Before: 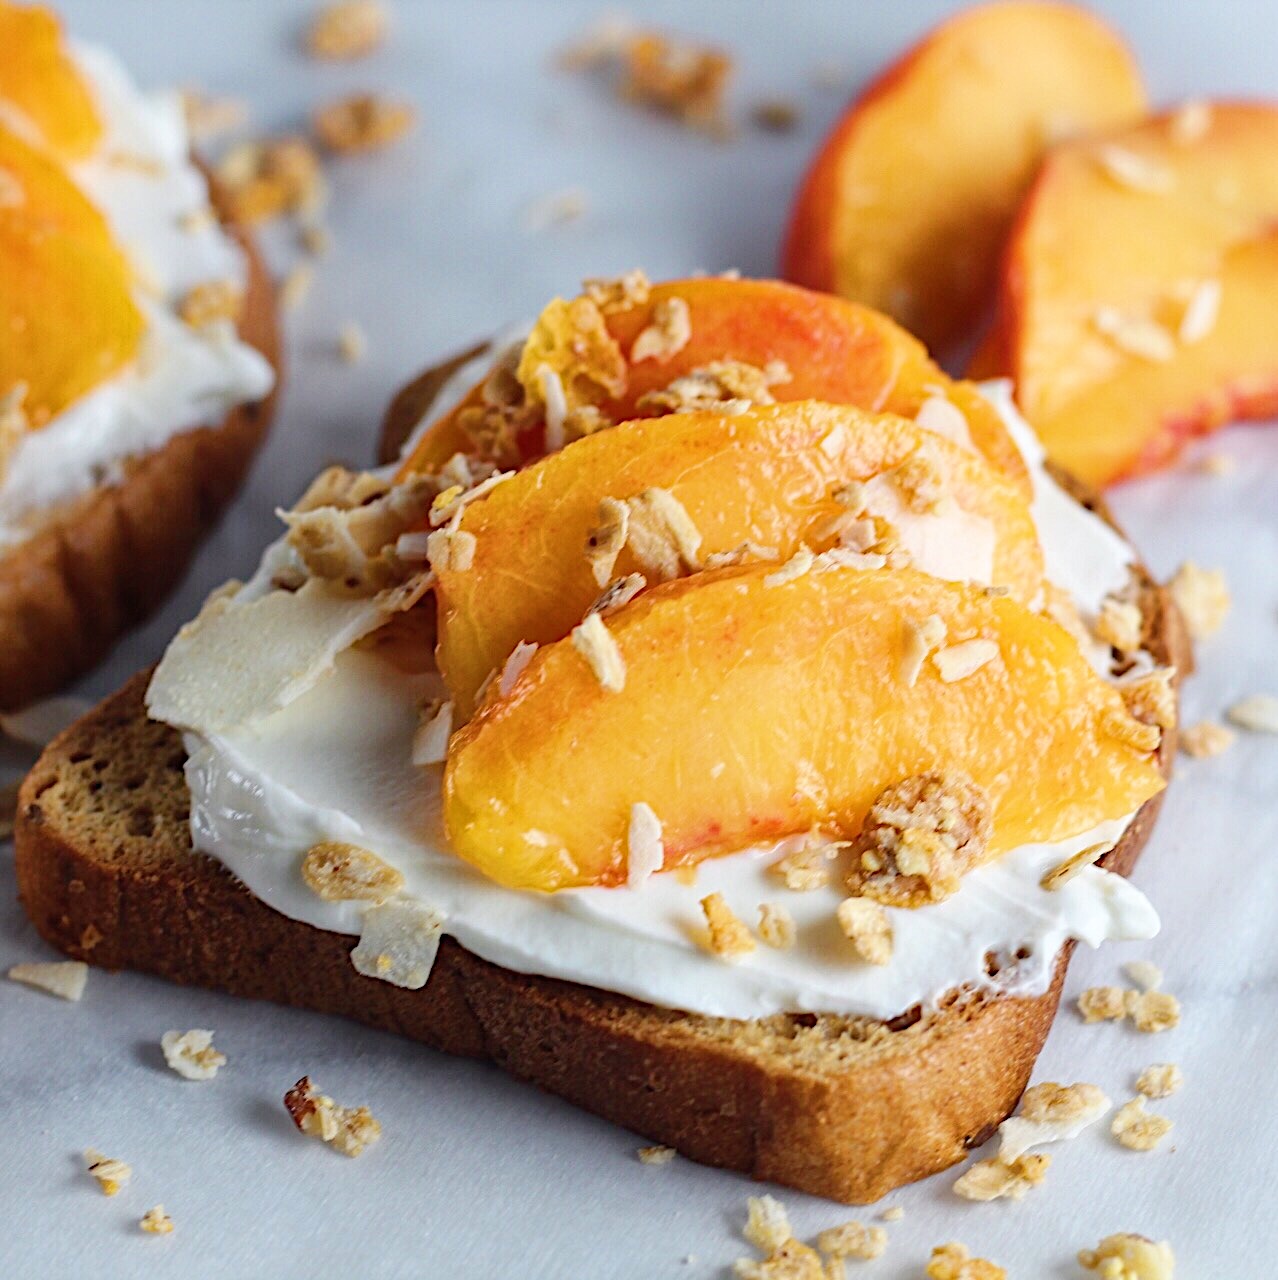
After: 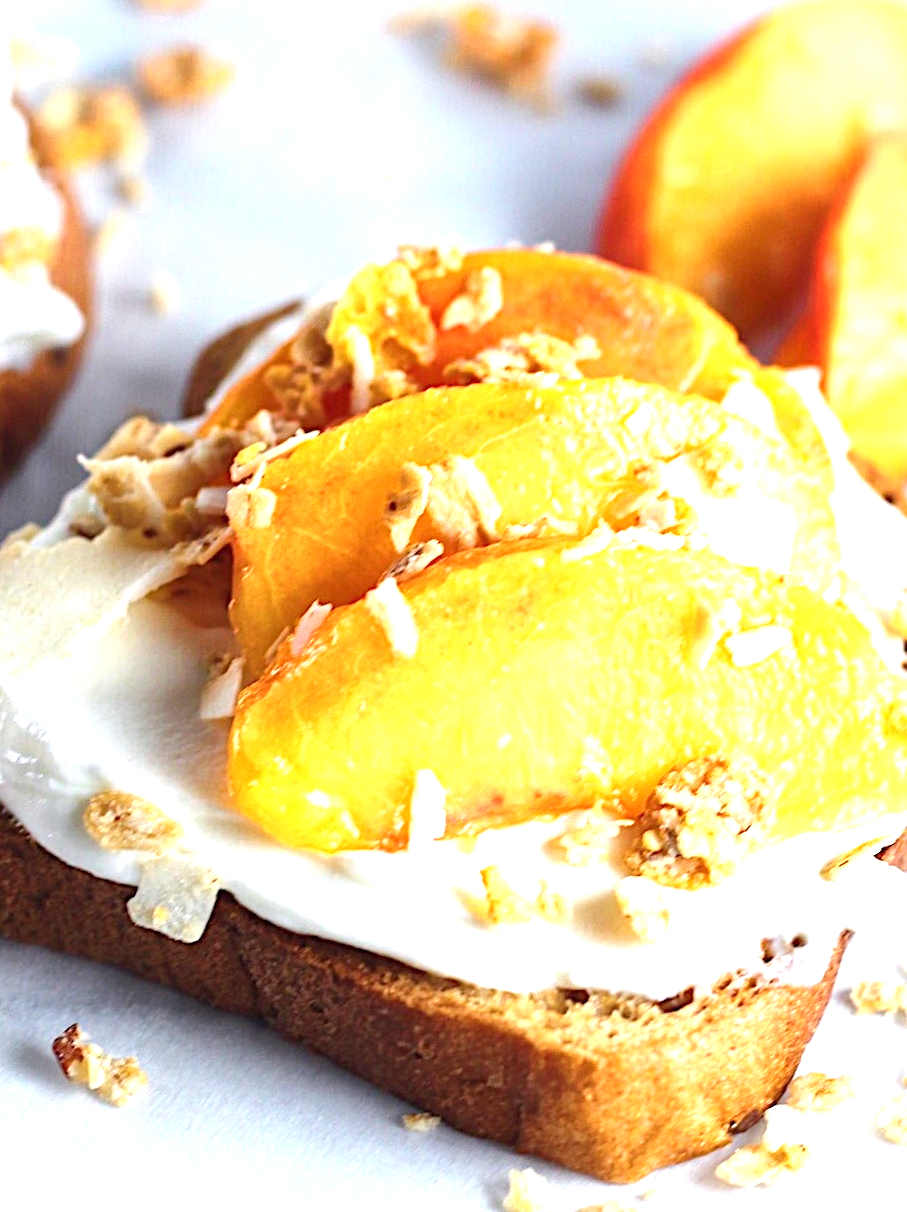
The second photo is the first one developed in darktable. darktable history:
crop and rotate: angle -3.27°, left 14.277%, top 0.028%, right 10.766%, bottom 0.028%
exposure: black level correction 0, exposure 1.2 EV, compensate highlight preservation false
